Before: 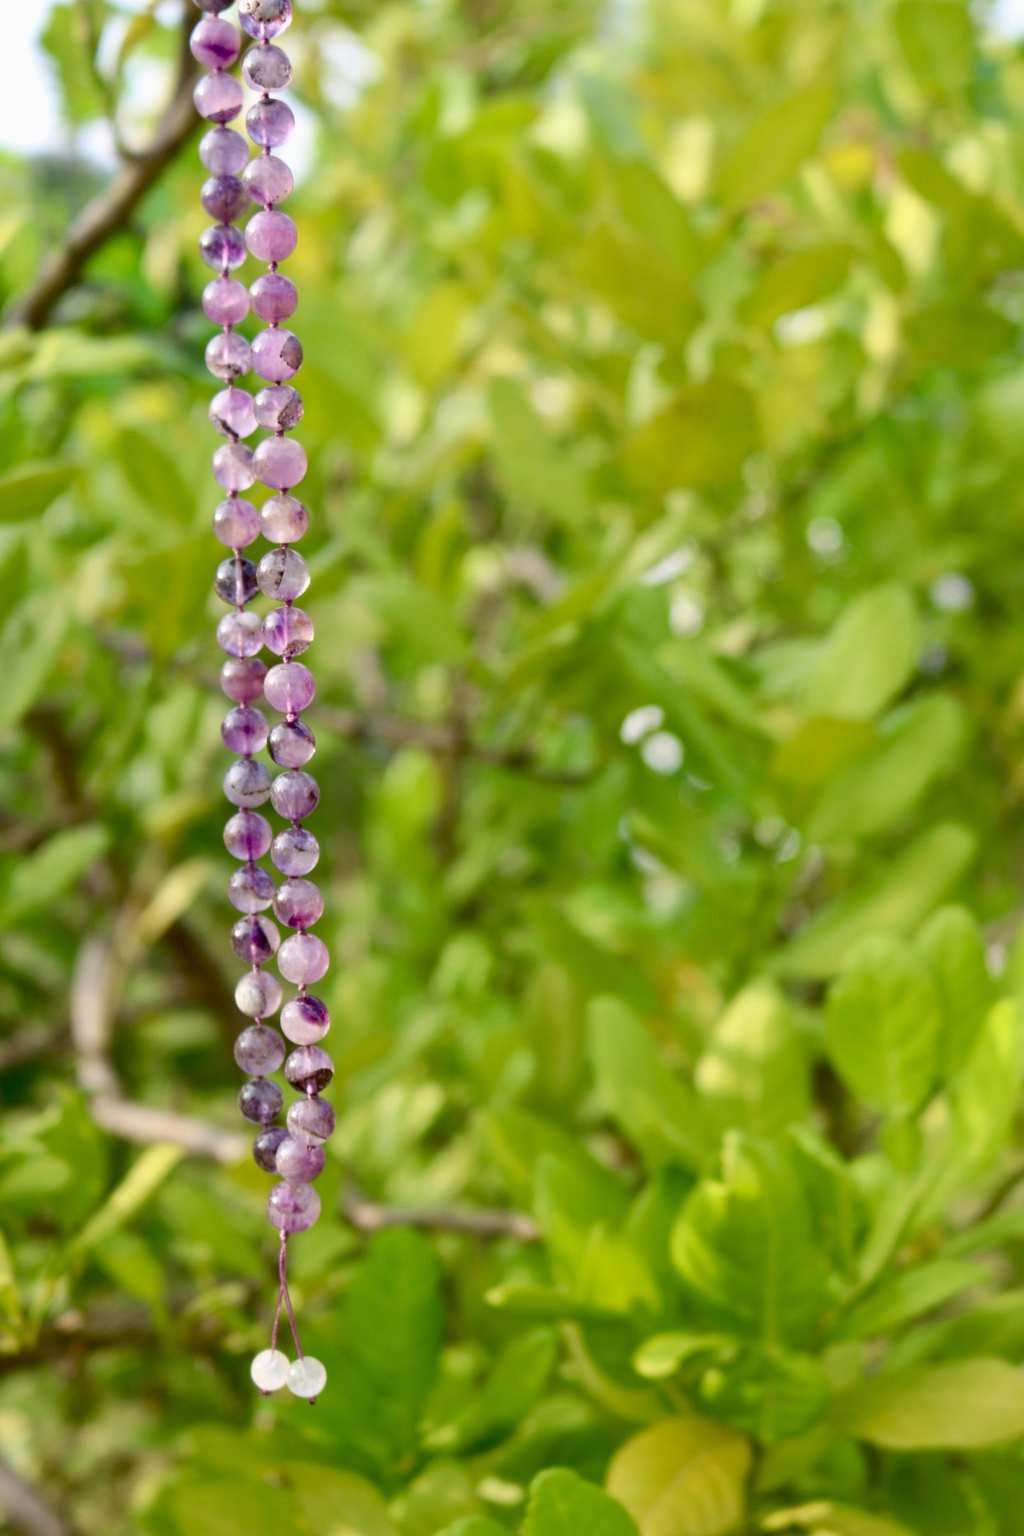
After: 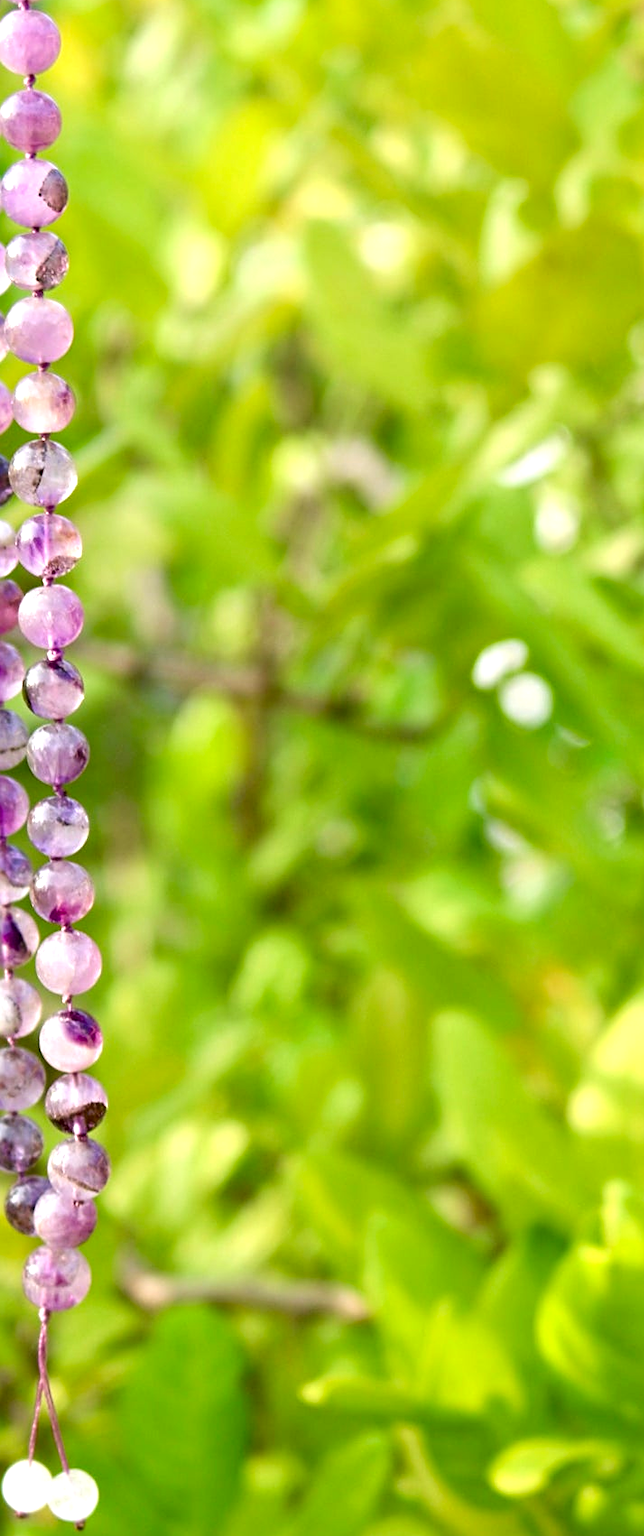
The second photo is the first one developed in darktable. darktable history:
contrast brightness saturation: contrast 0.04, saturation 0.07
exposure: black level correction 0, exposure 0.7 EV, compensate exposure bias true, compensate highlight preservation false
crop and rotate: angle 0.02°, left 24.353%, top 13.219%, right 26.156%, bottom 8.224%
sharpen: on, module defaults
